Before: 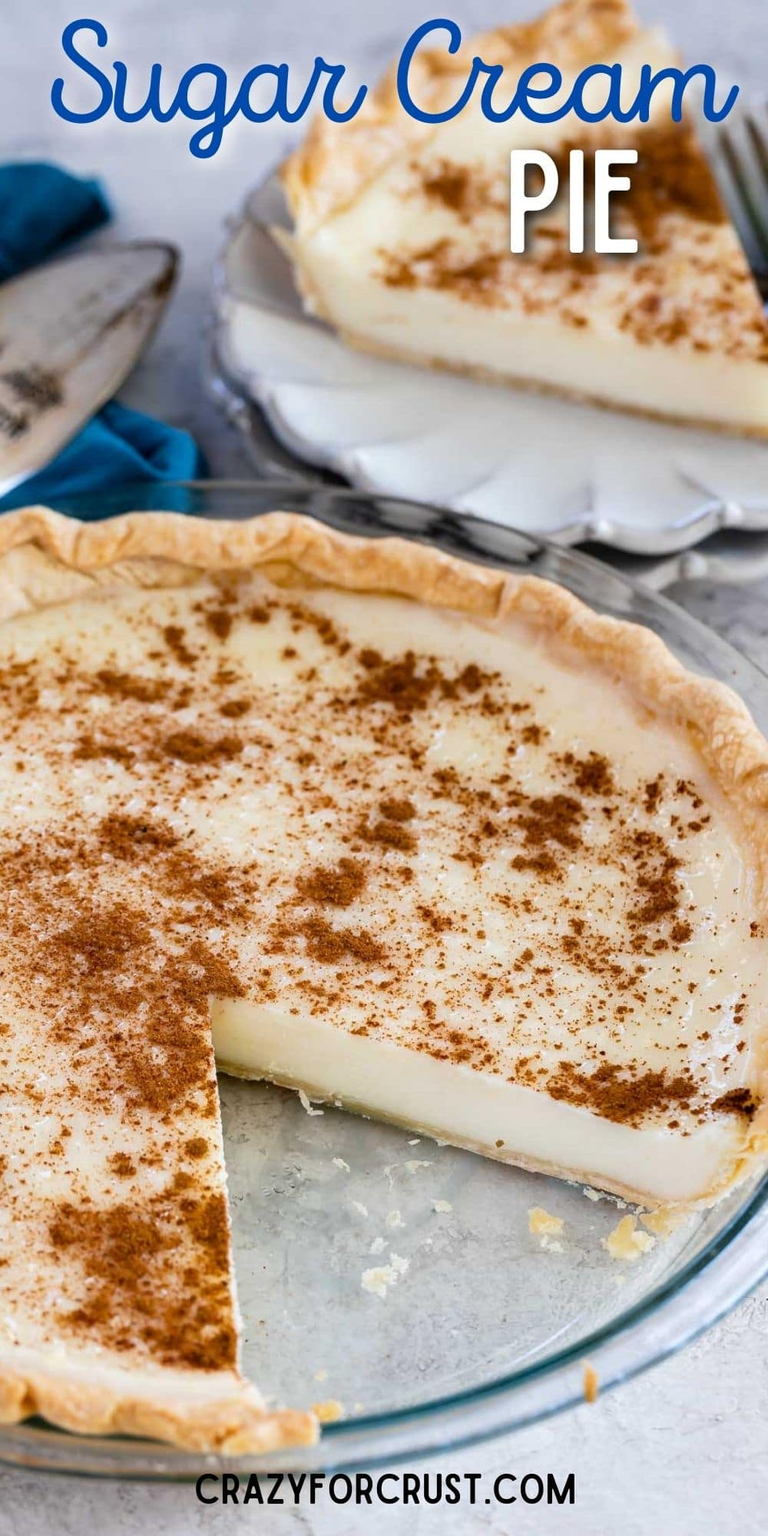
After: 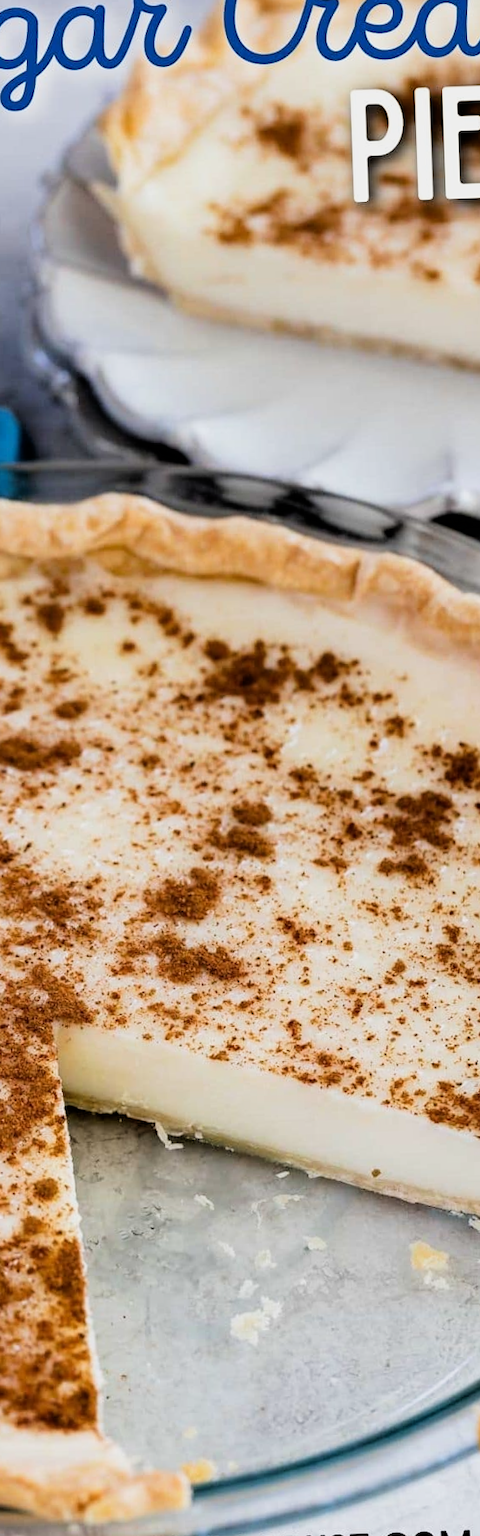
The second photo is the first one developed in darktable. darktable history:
filmic rgb: black relative exposure -5 EV, white relative exposure 3.2 EV, hardness 3.42, contrast 1.2, highlights saturation mix -50%
rotate and perspective: rotation -2°, crop left 0.022, crop right 0.978, crop top 0.049, crop bottom 0.951
crop and rotate: left 22.516%, right 21.234%
color balance: on, module defaults
